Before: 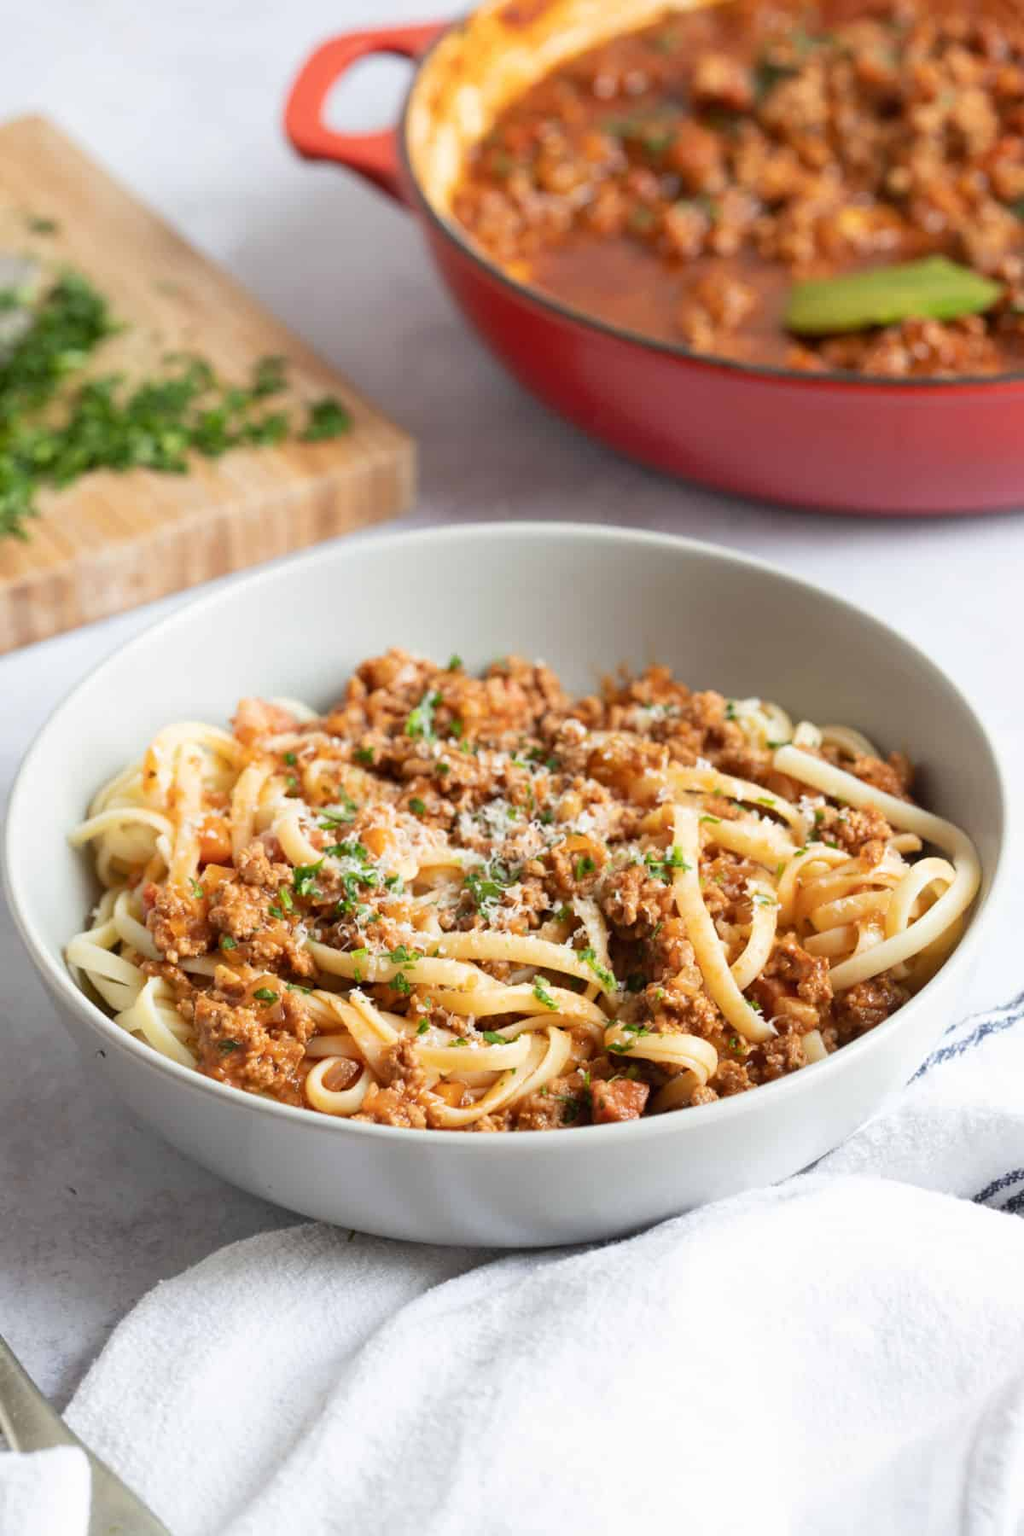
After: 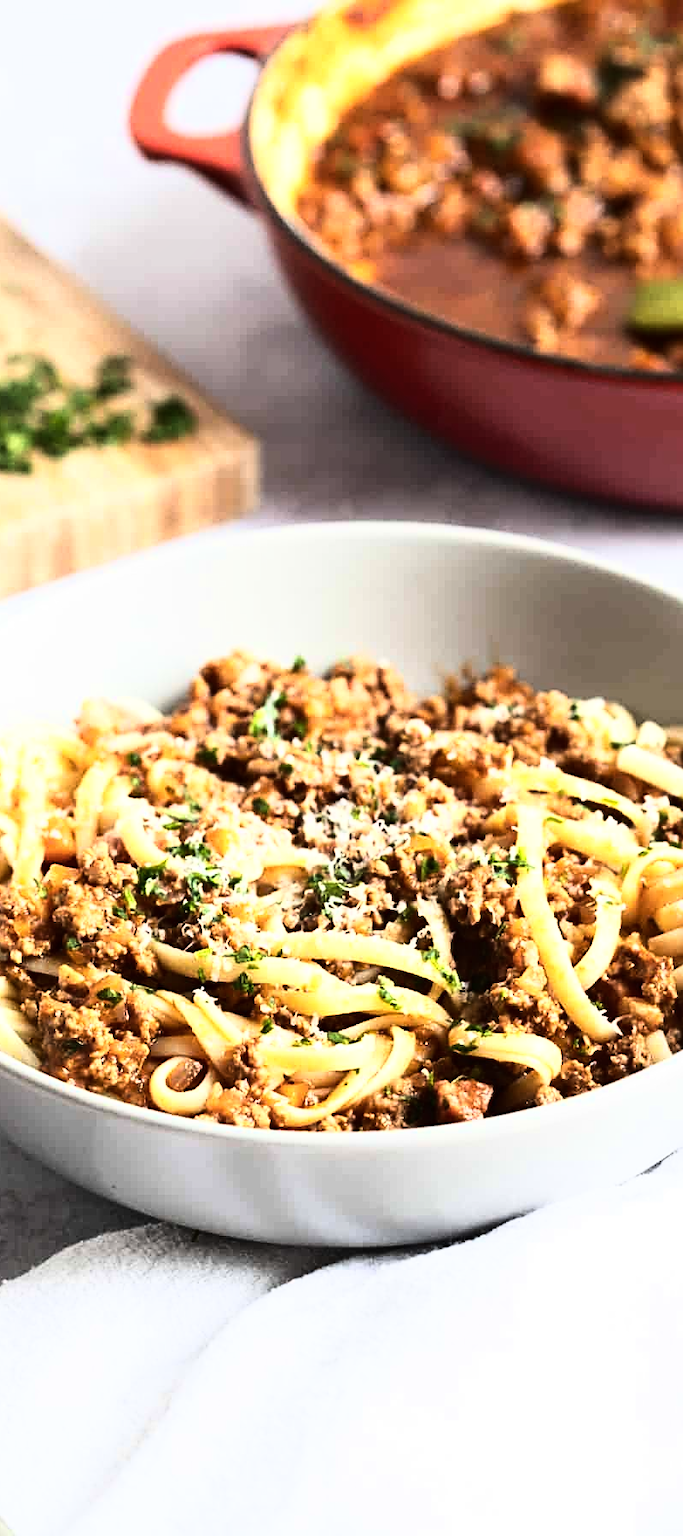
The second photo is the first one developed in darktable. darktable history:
tone curve: curves: ch0 [(0, 0) (0.003, 0.003) (0.011, 0.006) (0.025, 0.01) (0.044, 0.016) (0.069, 0.02) (0.1, 0.025) (0.136, 0.034) (0.177, 0.051) (0.224, 0.08) (0.277, 0.131) (0.335, 0.209) (0.399, 0.328) (0.468, 0.47) (0.543, 0.629) (0.623, 0.788) (0.709, 0.903) (0.801, 0.965) (0.898, 0.989) (1, 1)]
crop and rotate: left 15.327%, right 17.92%
tone equalizer: on, module defaults
sharpen: on, module defaults
